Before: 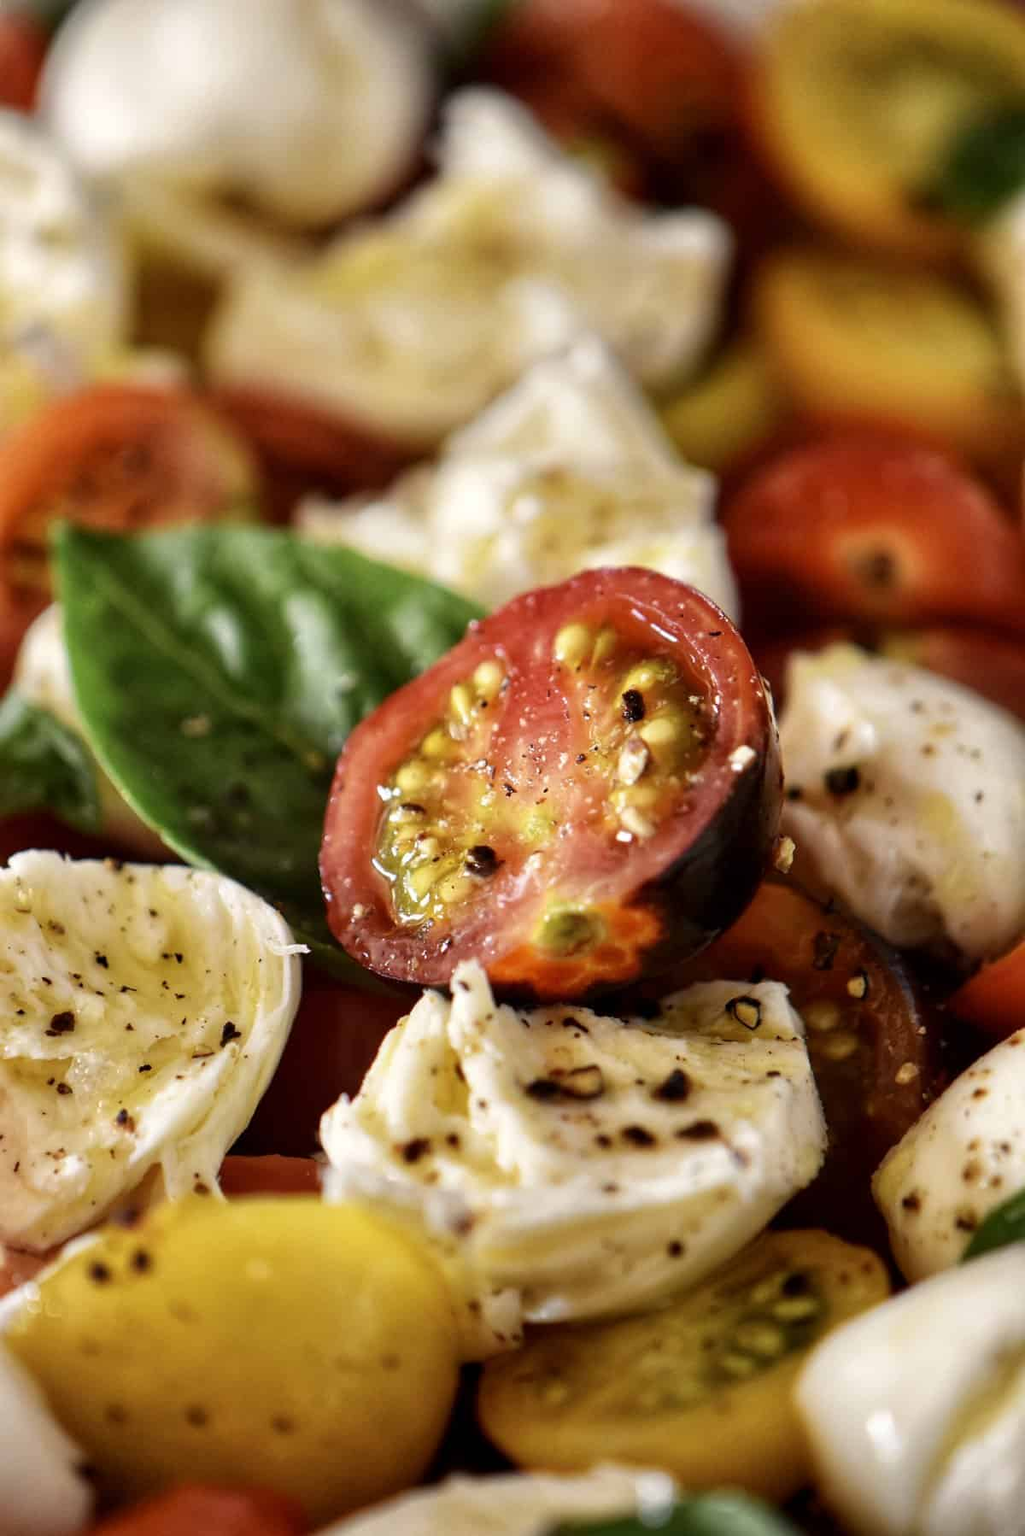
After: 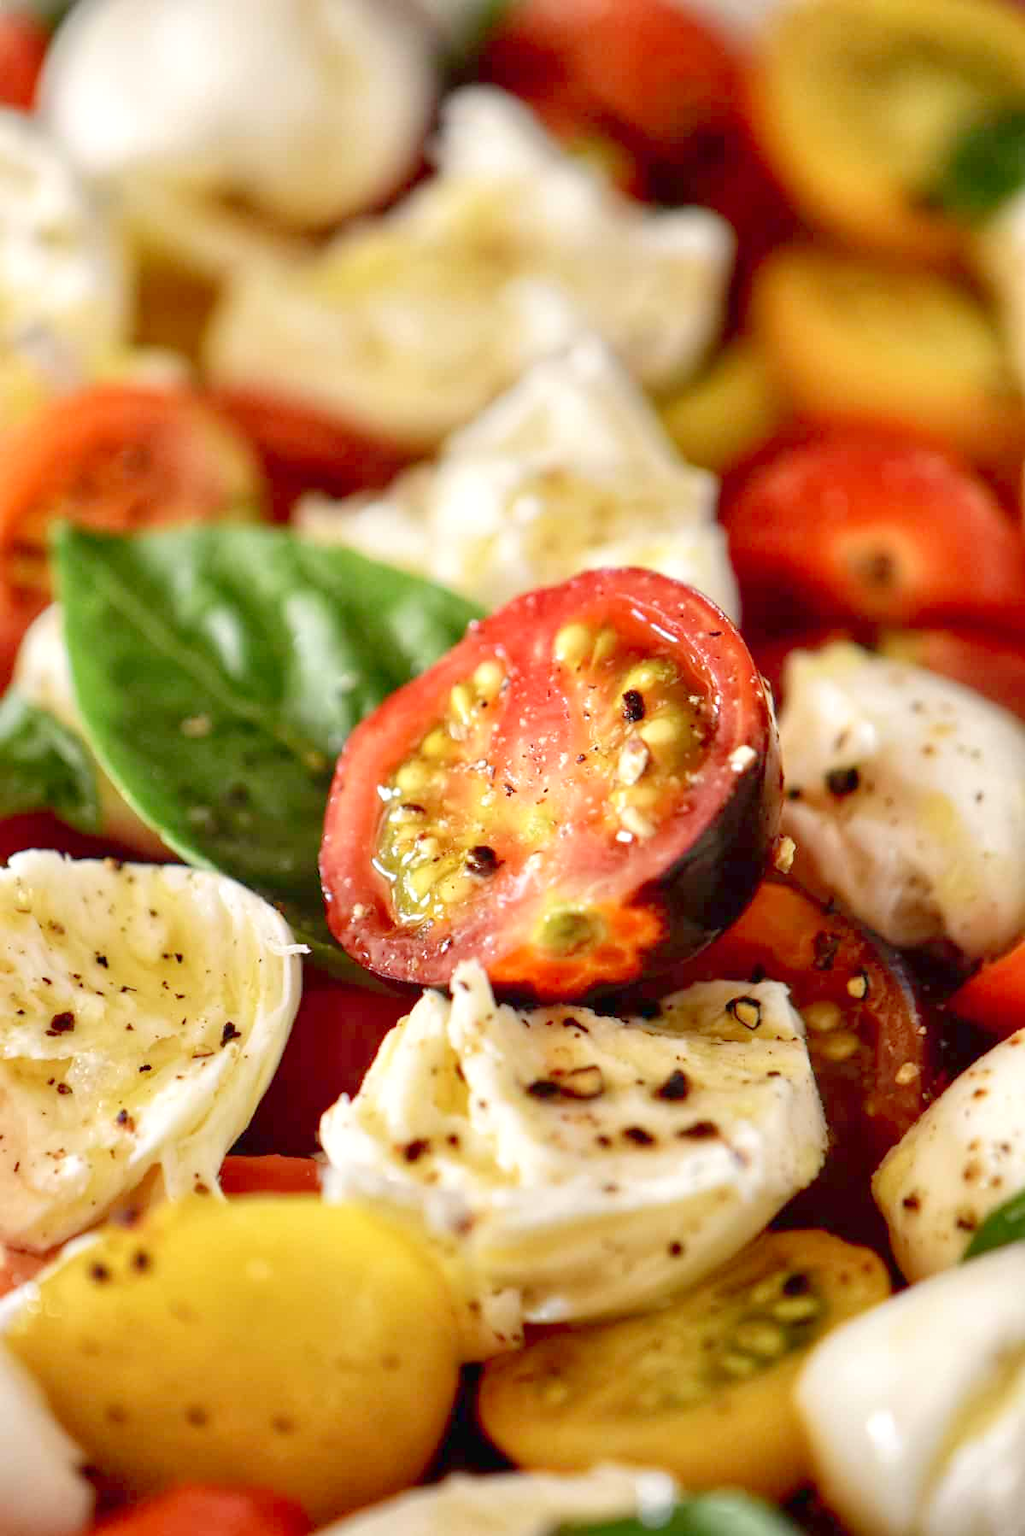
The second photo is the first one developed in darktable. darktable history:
levels: gray 59.42%, levels [0, 0.397, 0.955]
